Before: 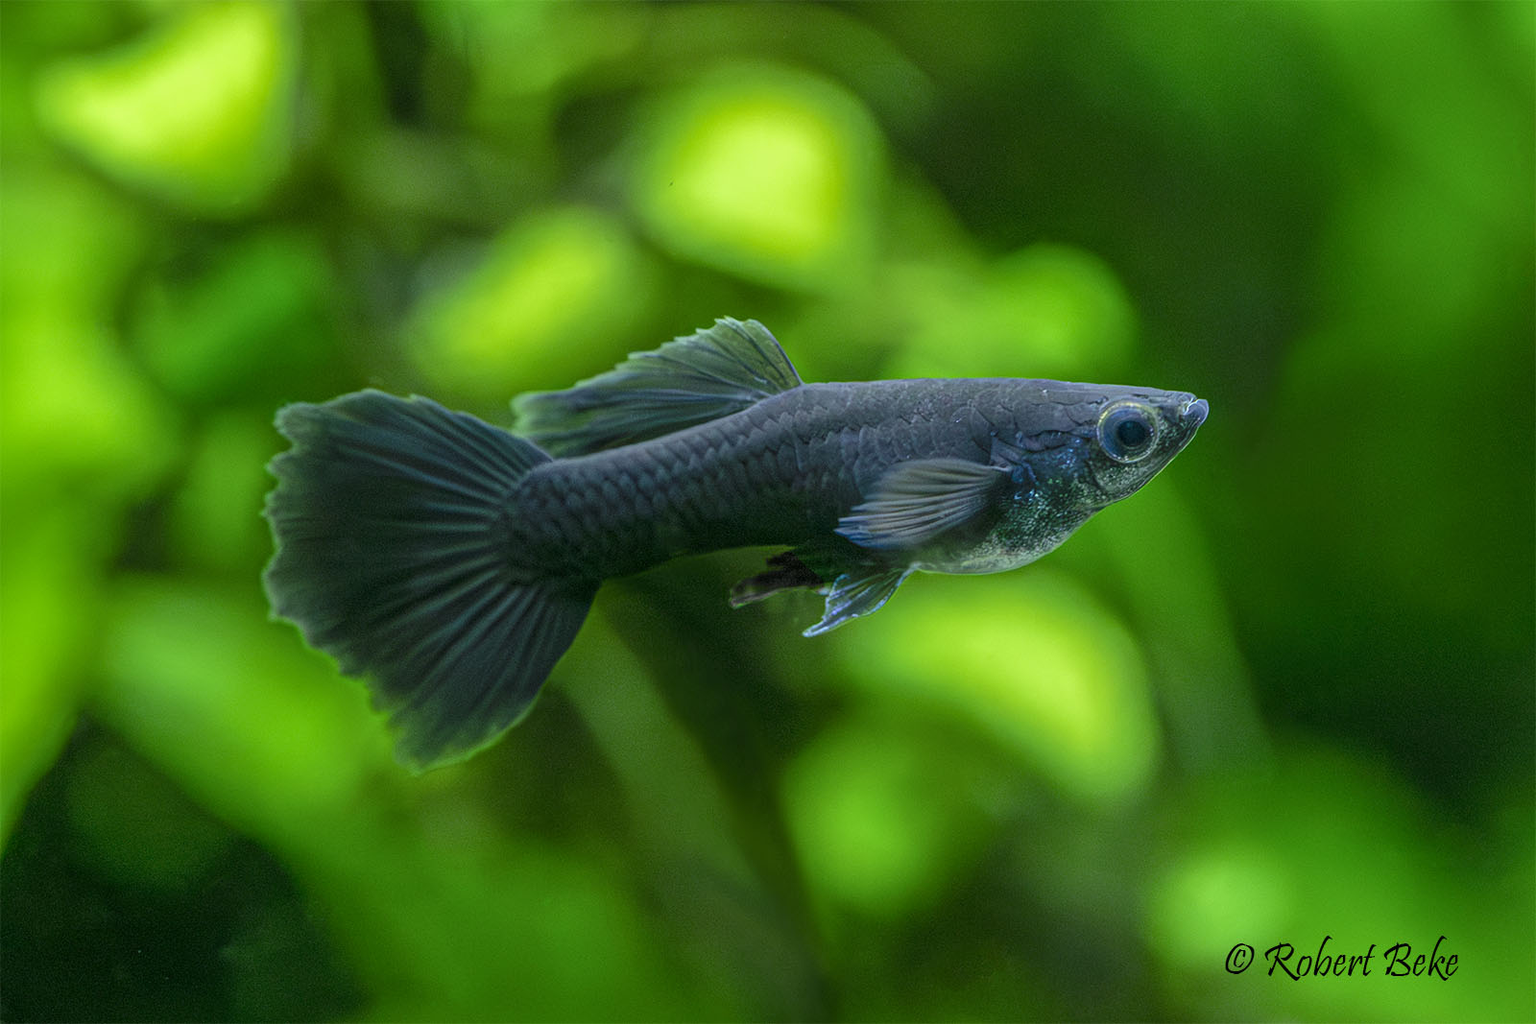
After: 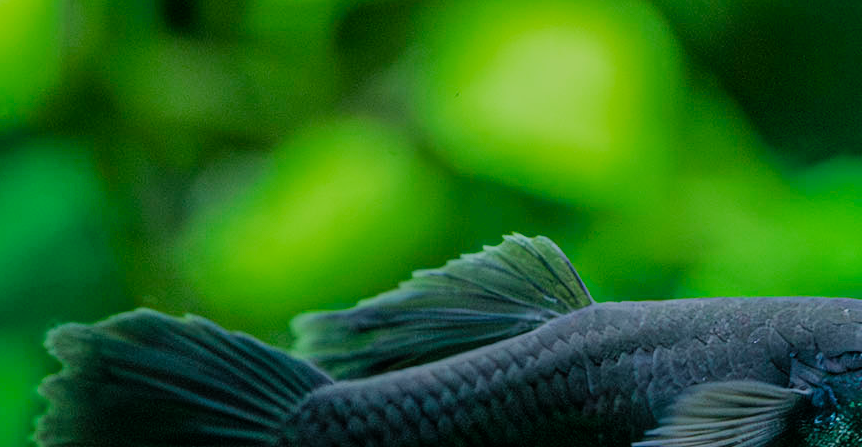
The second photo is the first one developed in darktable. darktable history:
crop: left 15.132%, top 9.147%, right 30.973%, bottom 48.884%
filmic rgb: black relative exposure -6.94 EV, white relative exposure 5.6 EV, threshold 5.97 EV, hardness 2.84, enable highlight reconstruction true
